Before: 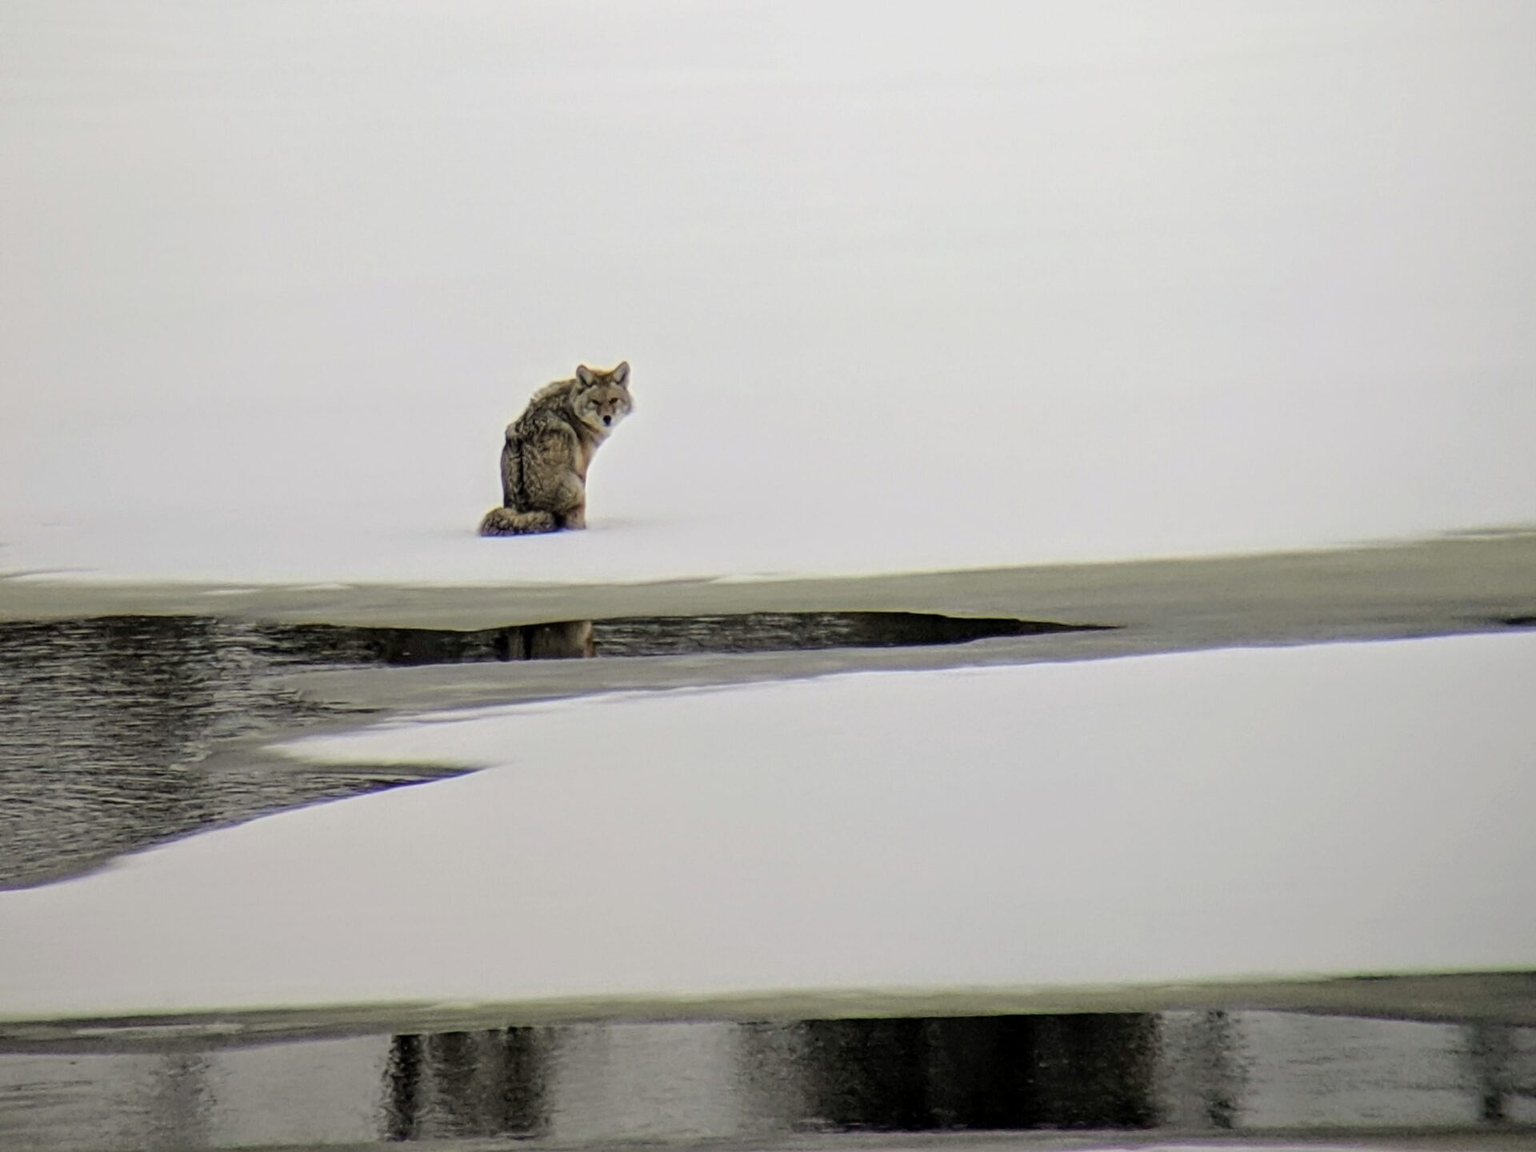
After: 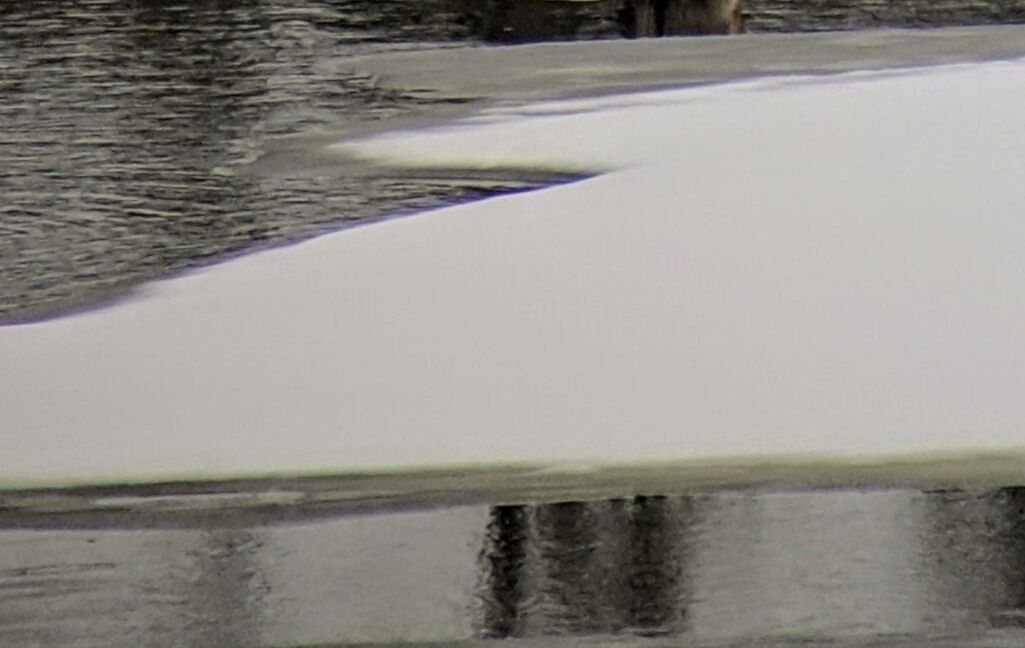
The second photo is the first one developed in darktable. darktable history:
crop and rotate: top 54.778%, right 46.61%, bottom 0.159%
